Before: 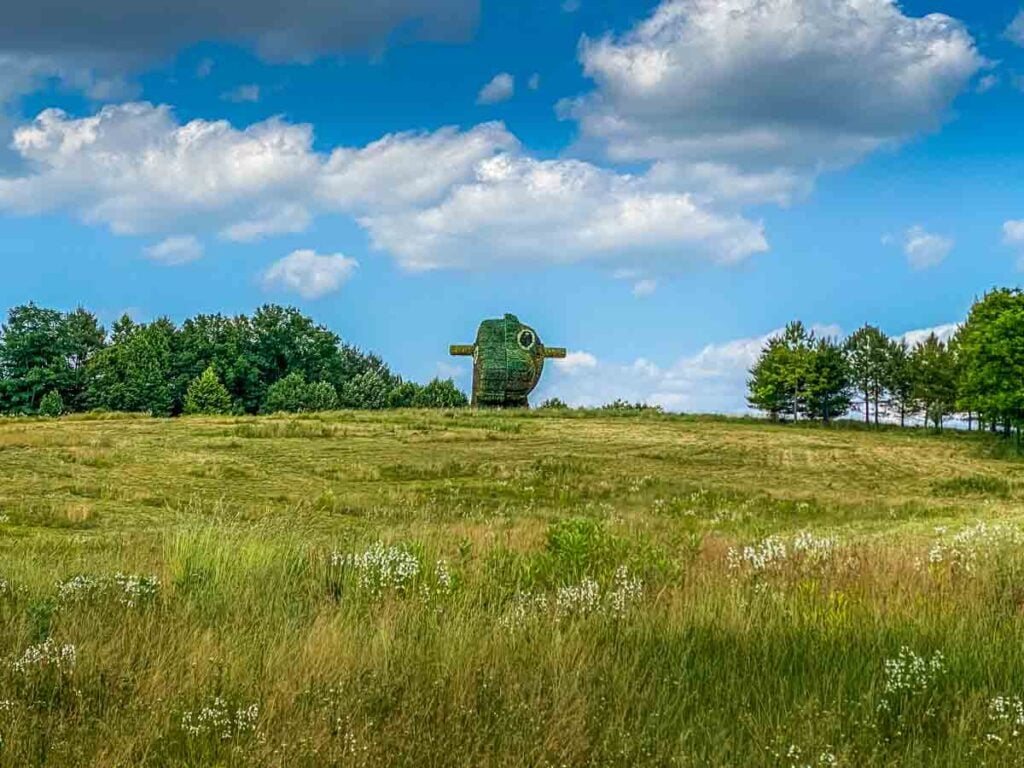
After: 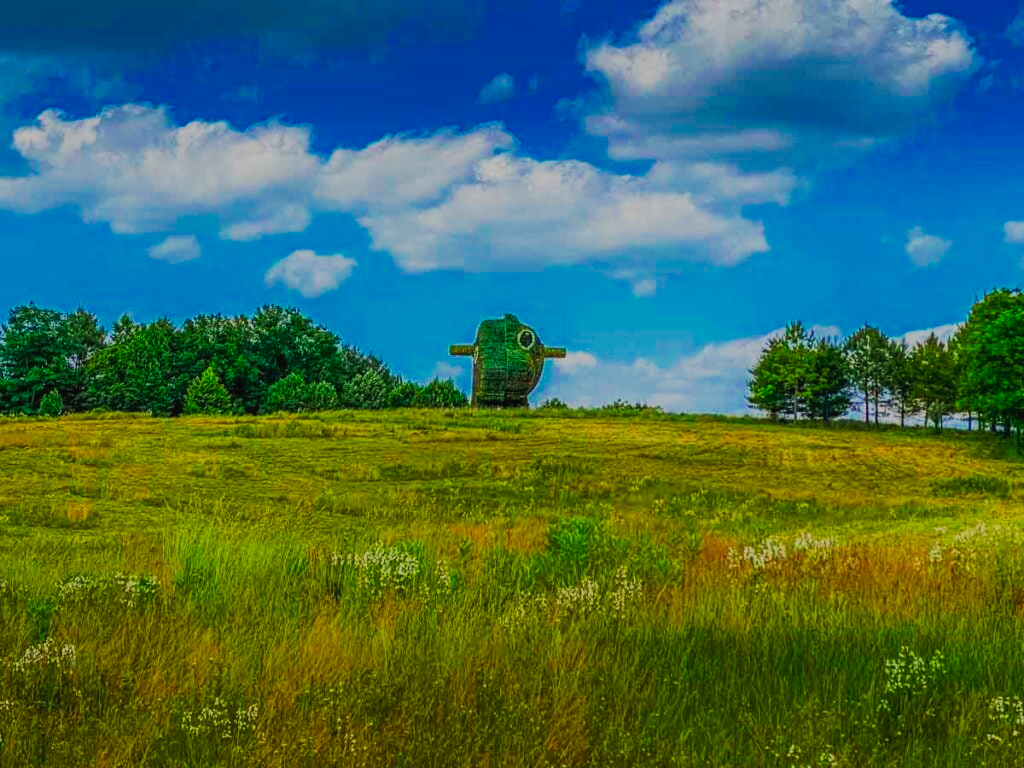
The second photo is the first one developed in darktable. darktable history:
tone curve: curves: ch0 [(0, 0) (0.003, 0.011) (0.011, 0.014) (0.025, 0.018) (0.044, 0.023) (0.069, 0.028) (0.1, 0.031) (0.136, 0.039) (0.177, 0.056) (0.224, 0.081) (0.277, 0.129) (0.335, 0.188) (0.399, 0.256) (0.468, 0.367) (0.543, 0.514) (0.623, 0.684) (0.709, 0.785) (0.801, 0.846) (0.898, 0.884) (1, 1)], preserve colors none
filmic rgb: black relative exposure -14 EV, white relative exposure 8 EV, threshold 3 EV, hardness 3.74, latitude 50%, contrast 0.5, color science v5 (2021), contrast in shadows safe, contrast in highlights safe, enable highlight reconstruction true
